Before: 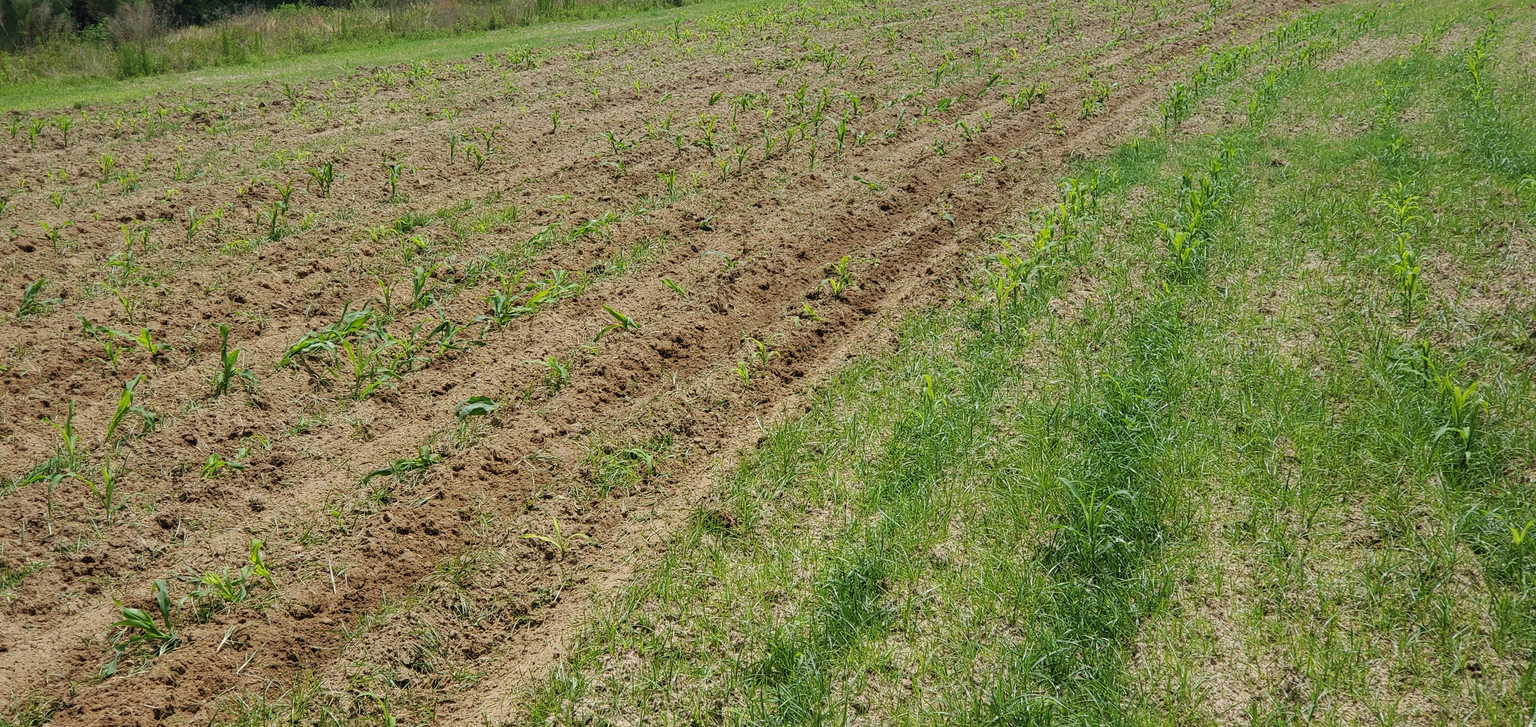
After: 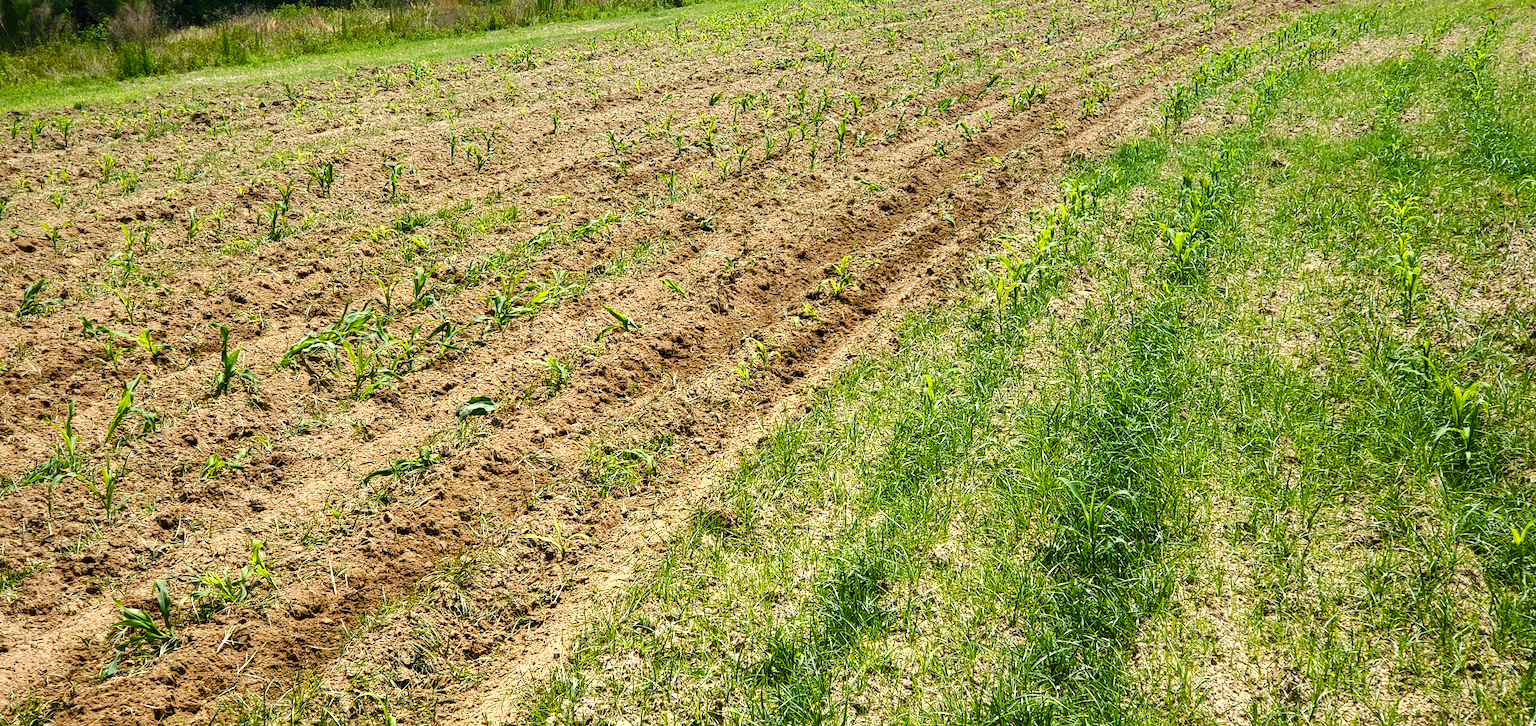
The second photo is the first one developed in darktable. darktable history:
tone equalizer: -8 EV -1.07 EV, -7 EV -1.03 EV, -6 EV -0.896 EV, -5 EV -0.587 EV, -3 EV 0.588 EV, -2 EV 0.846 EV, -1 EV 0.999 EV, +0 EV 1.06 EV, edges refinement/feathering 500, mask exposure compensation -1.57 EV, preserve details no
color balance rgb: highlights gain › chroma 2.02%, highlights gain › hue 73.26°, linear chroma grading › shadows 19.178%, linear chroma grading › highlights 2.581%, linear chroma grading › mid-tones 9.959%, perceptual saturation grading › global saturation 20%, perceptual saturation grading › highlights -25.008%, perceptual saturation grading › shadows 26.101%, global vibrance 20%
